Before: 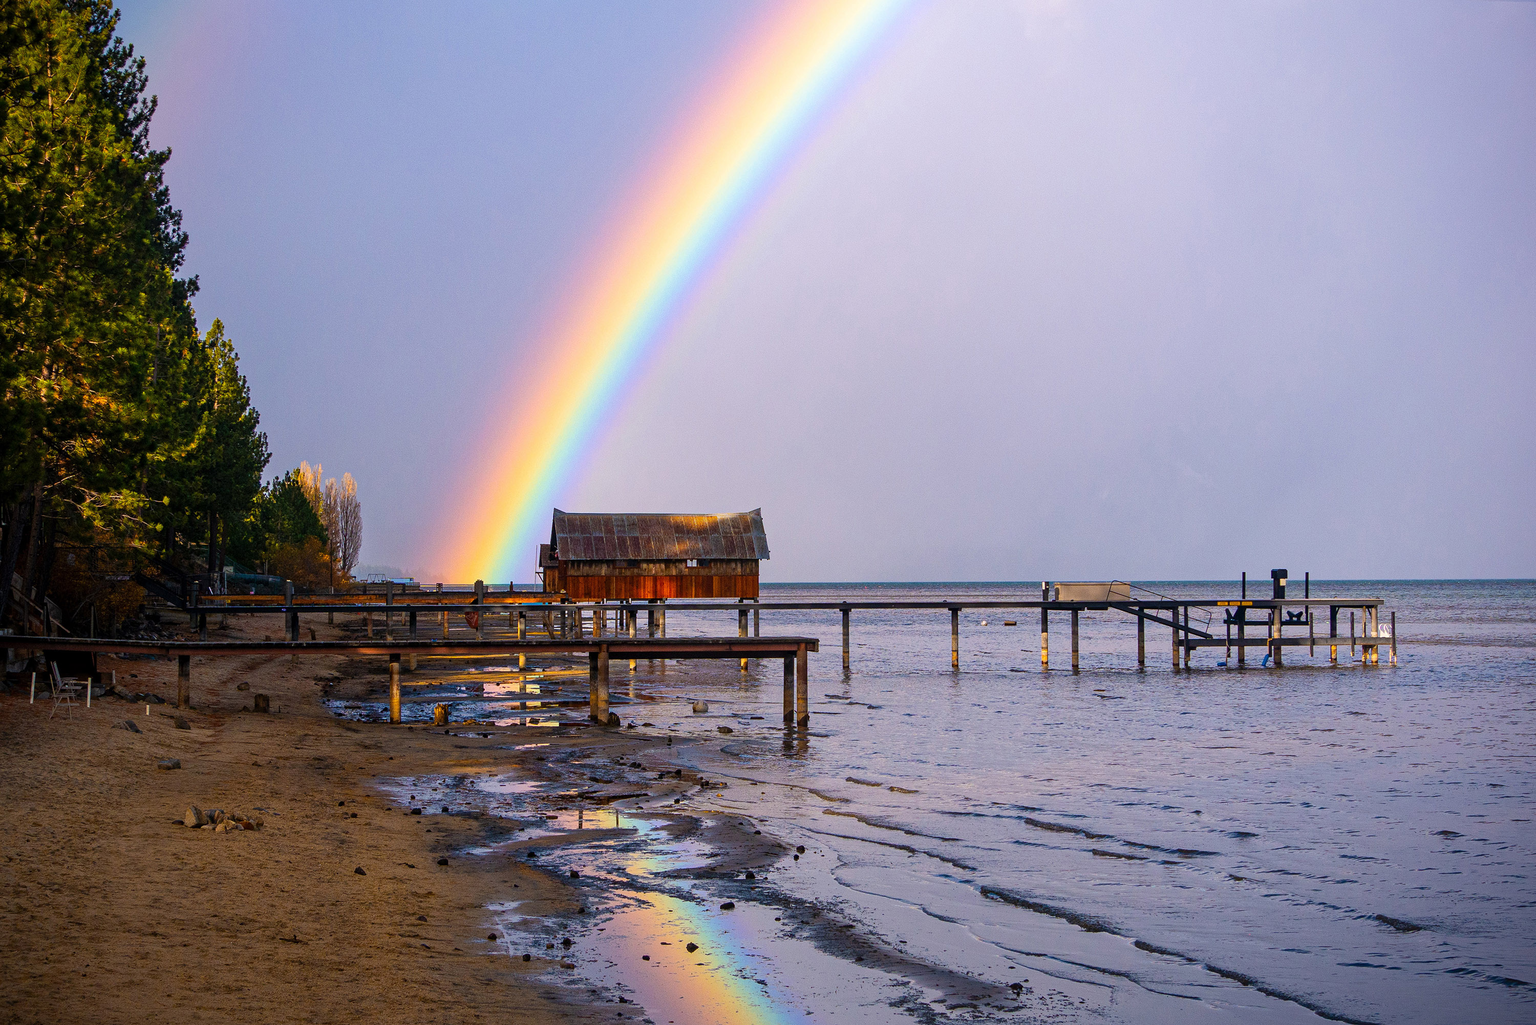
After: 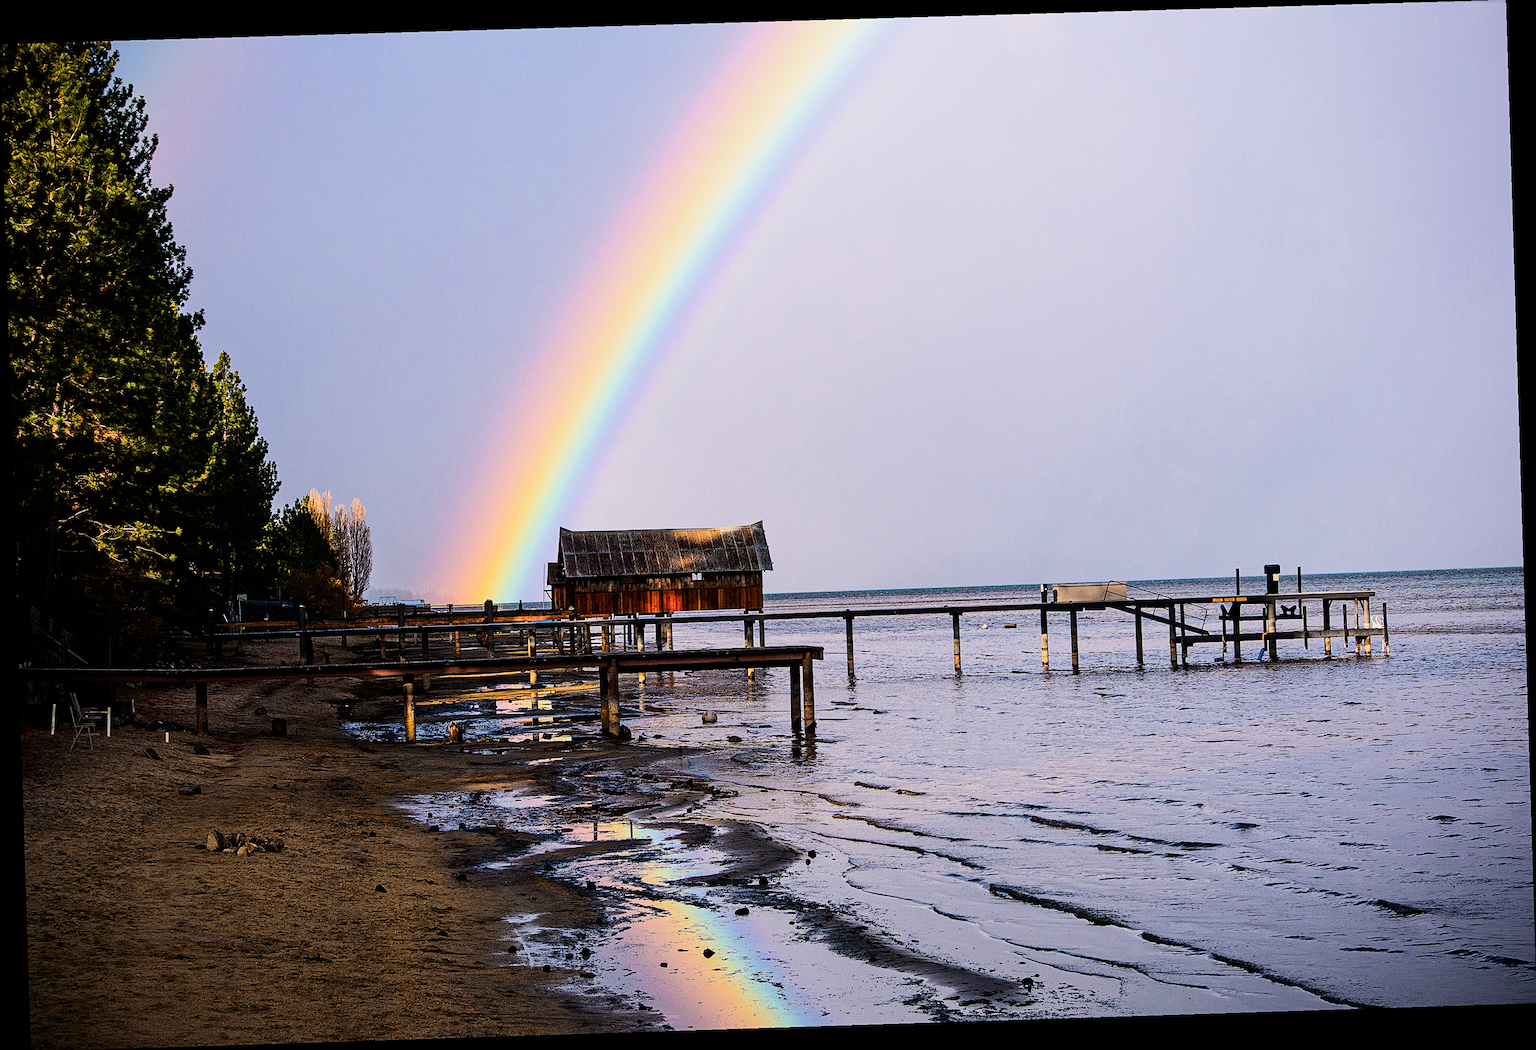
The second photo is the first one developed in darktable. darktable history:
filmic rgb: black relative exposure -7.5 EV, white relative exposure 5 EV, hardness 3.31, contrast 1.3, contrast in shadows safe
rotate and perspective: rotation -1.77°, lens shift (horizontal) 0.004, automatic cropping off
exposure: black level correction 0.001, exposure -0.125 EV, compensate exposure bias true, compensate highlight preservation false
tone equalizer: -8 EV -0.75 EV, -7 EV -0.7 EV, -6 EV -0.6 EV, -5 EV -0.4 EV, -3 EV 0.4 EV, -2 EV 0.6 EV, -1 EV 0.7 EV, +0 EV 0.75 EV, edges refinement/feathering 500, mask exposure compensation -1.57 EV, preserve details no
sharpen: on, module defaults
